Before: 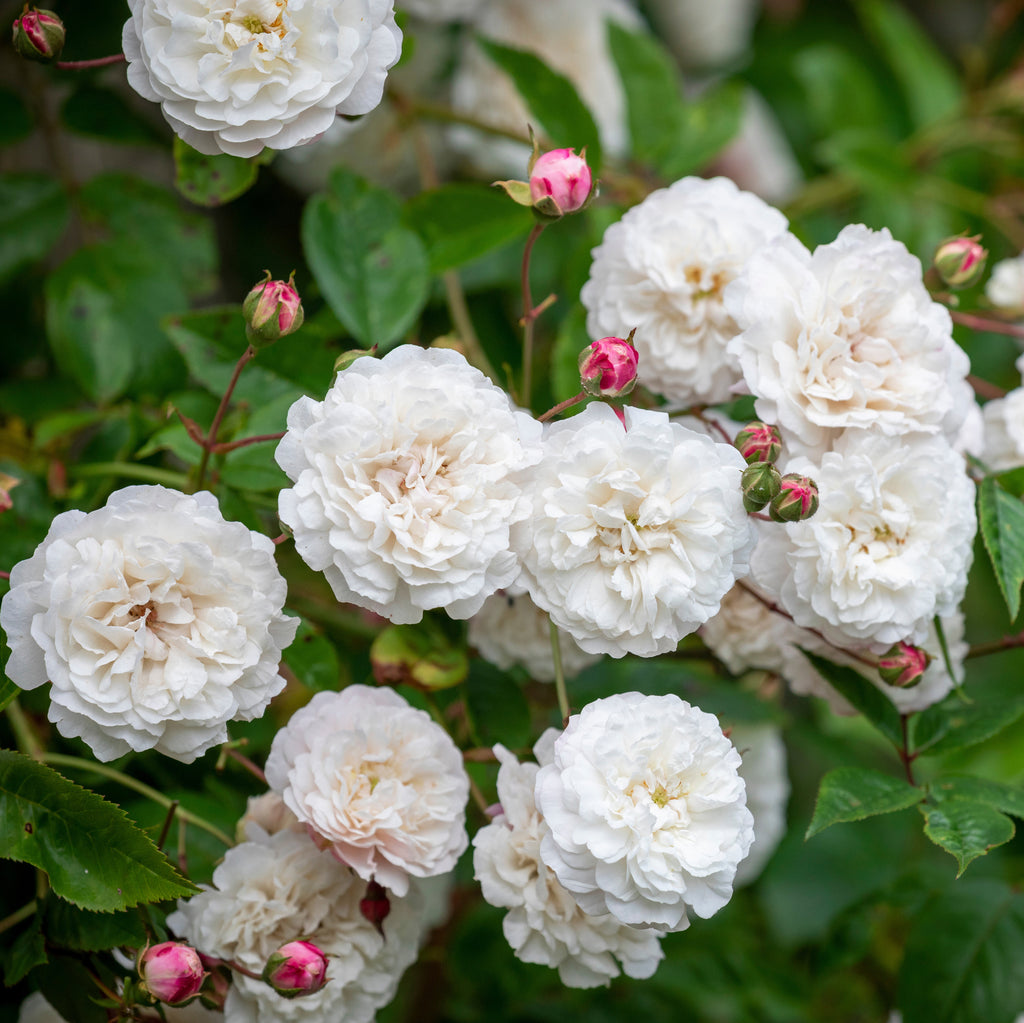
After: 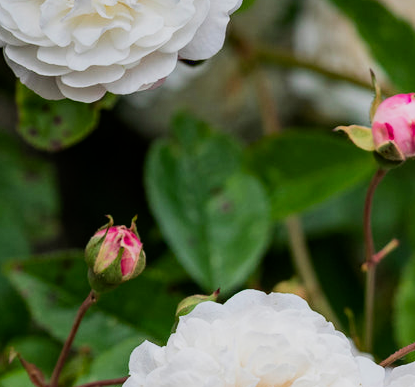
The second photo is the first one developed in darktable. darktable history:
crop: left 15.452%, top 5.459%, right 43.956%, bottom 56.62%
filmic rgb: black relative exposure -7.5 EV, white relative exposure 5 EV, hardness 3.31, contrast 1.3, contrast in shadows safe
haze removal: compatibility mode true, adaptive false
